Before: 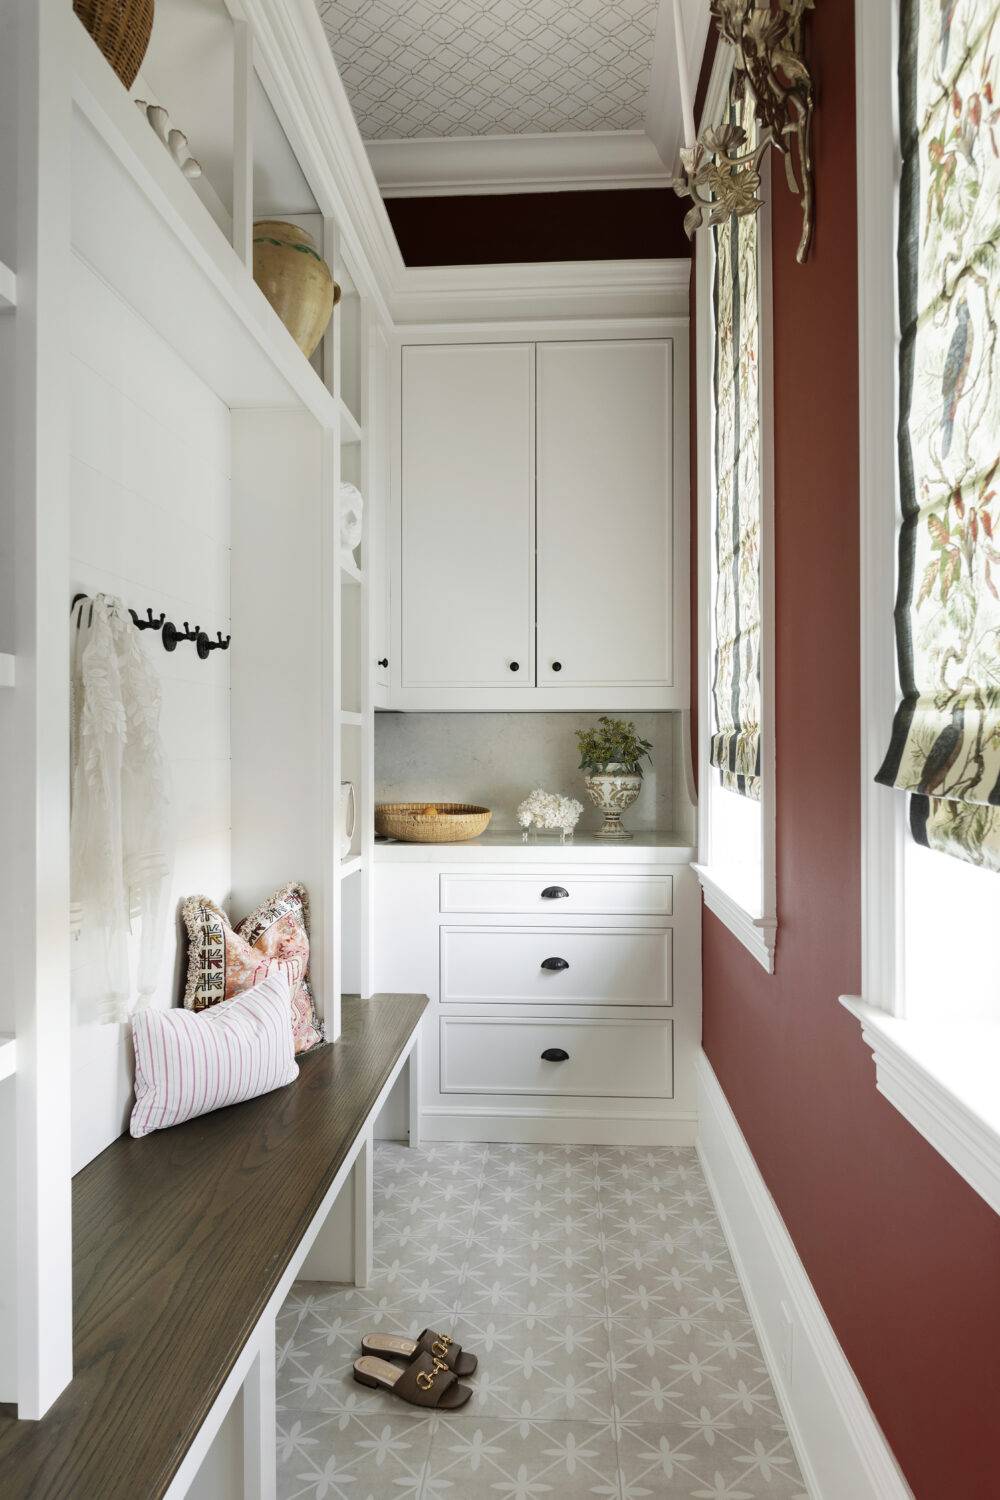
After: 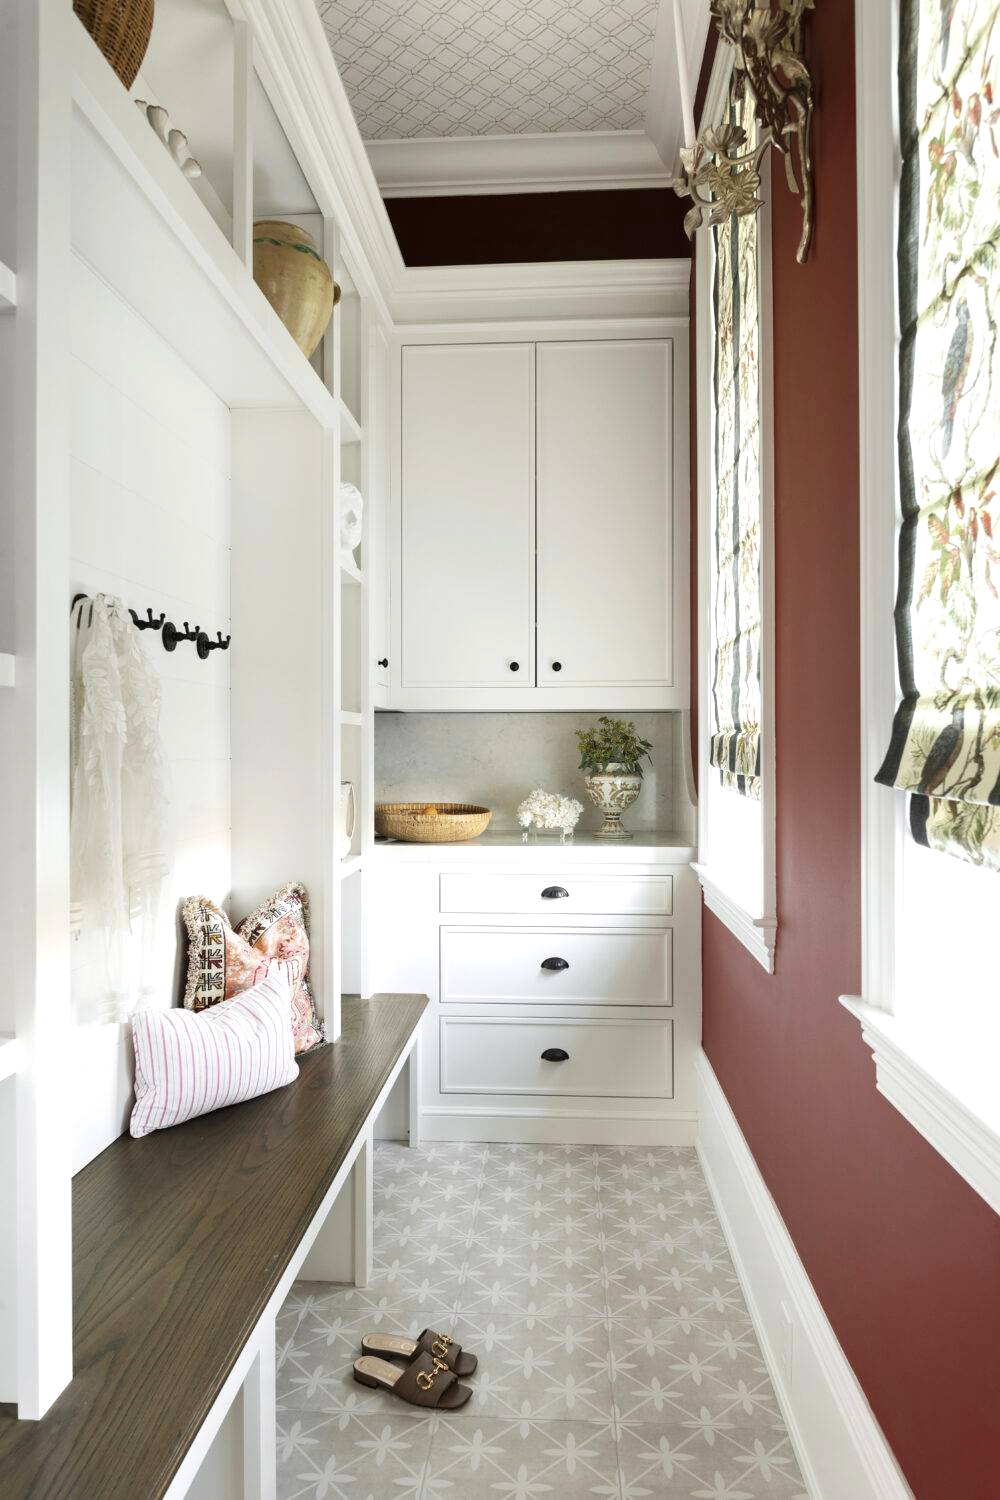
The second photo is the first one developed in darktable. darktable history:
exposure: exposure 0.336 EV, compensate highlight preservation false
